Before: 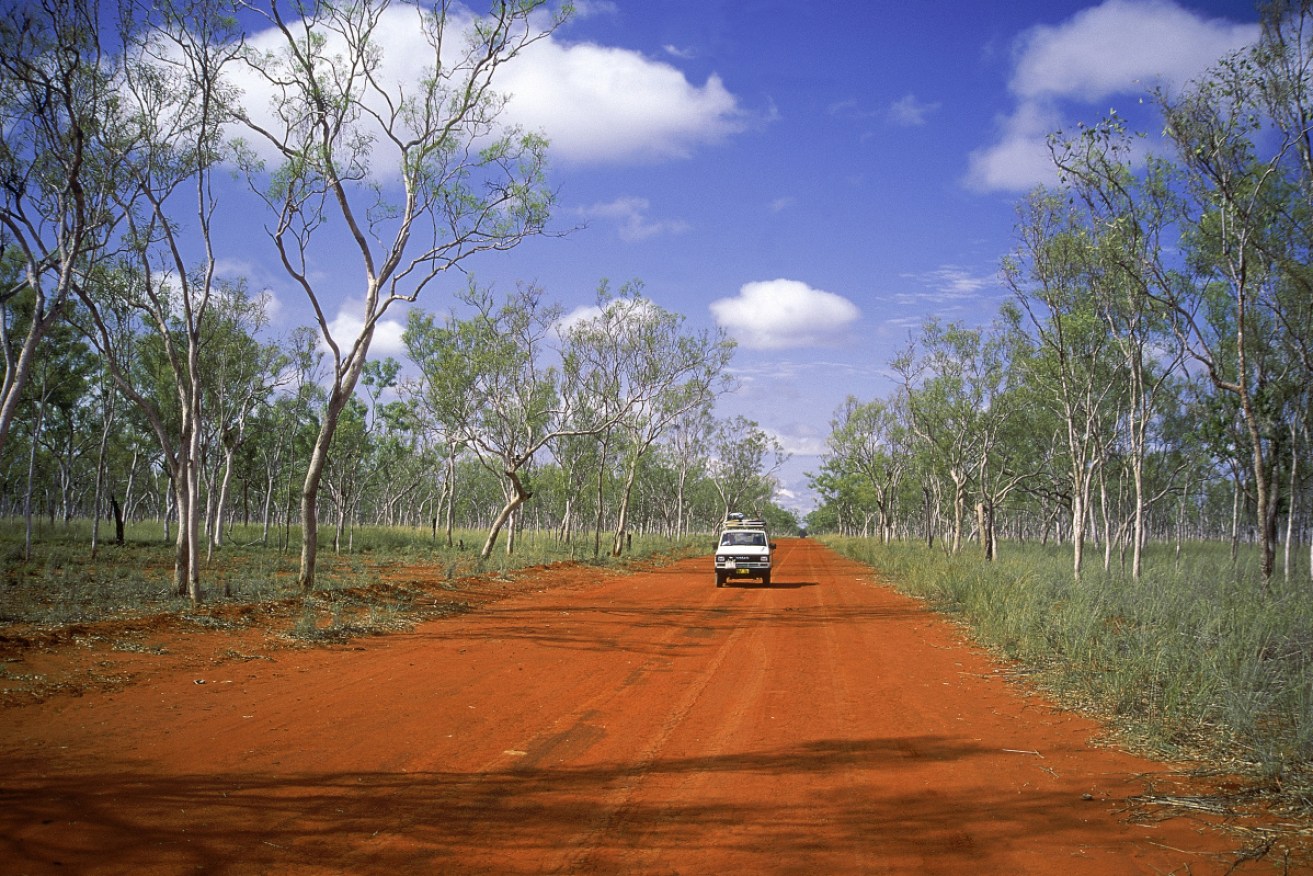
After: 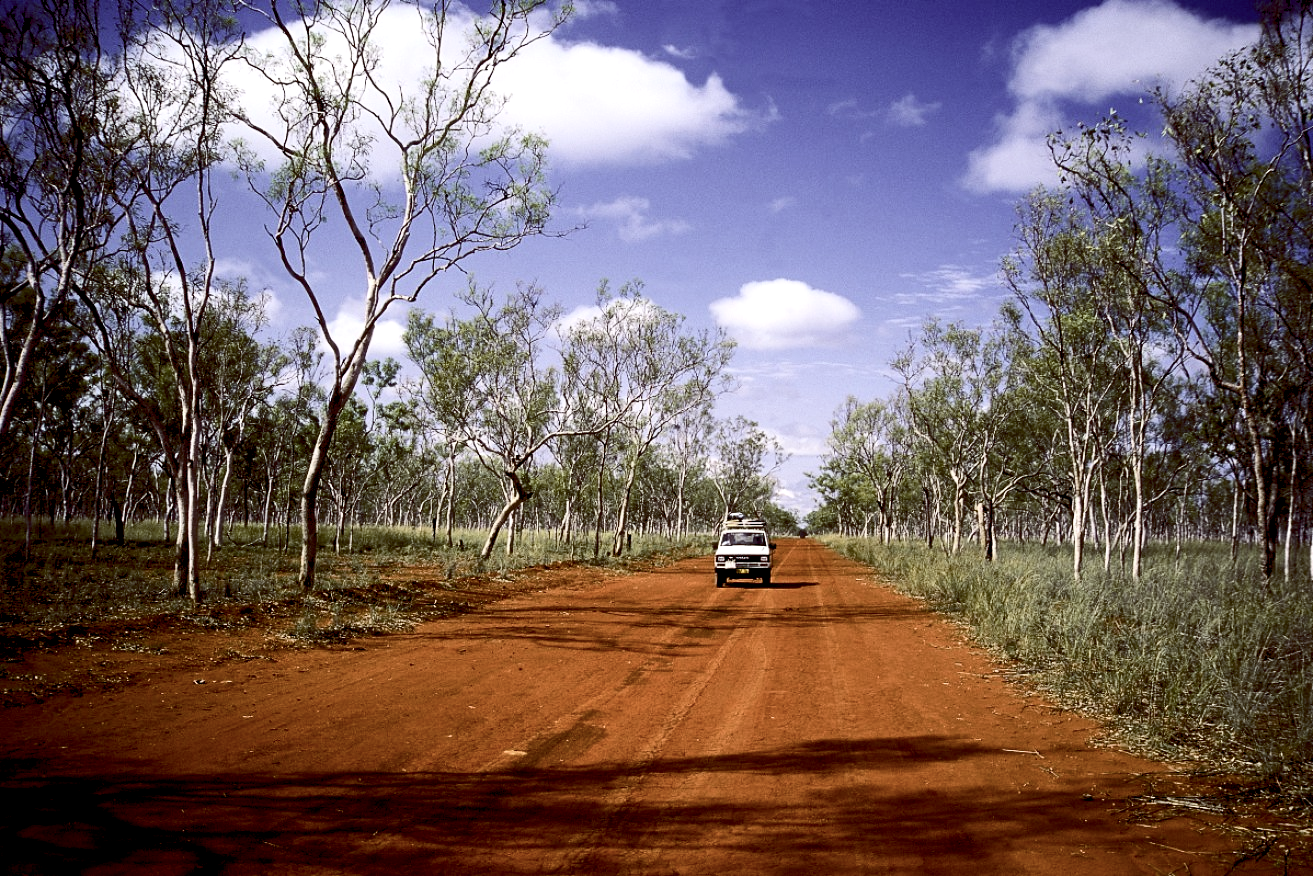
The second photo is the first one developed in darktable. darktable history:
contrast brightness saturation: contrast 0.251, saturation -0.314
exposure: black level correction 0.028, exposure -0.076 EV, compensate highlight preservation false
color balance rgb: global offset › luminance -0.213%, global offset › chroma 0.265%, perceptual saturation grading › global saturation 0.464%, global vibrance 14.297%
tone equalizer: -8 EV -0.435 EV, -7 EV -0.426 EV, -6 EV -0.323 EV, -5 EV -0.232 EV, -3 EV 0.248 EV, -2 EV 0.322 EV, -1 EV 0.366 EV, +0 EV 0.4 EV, edges refinement/feathering 500, mask exposure compensation -1.57 EV, preserve details no
